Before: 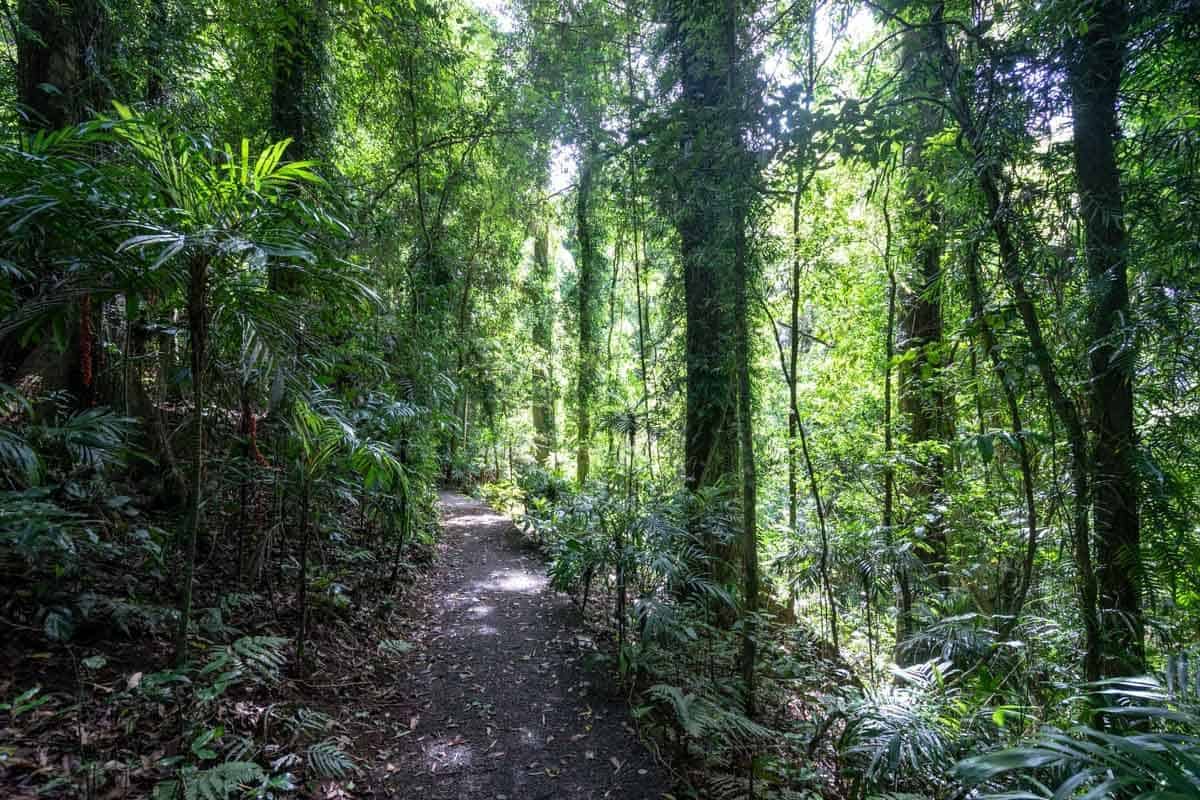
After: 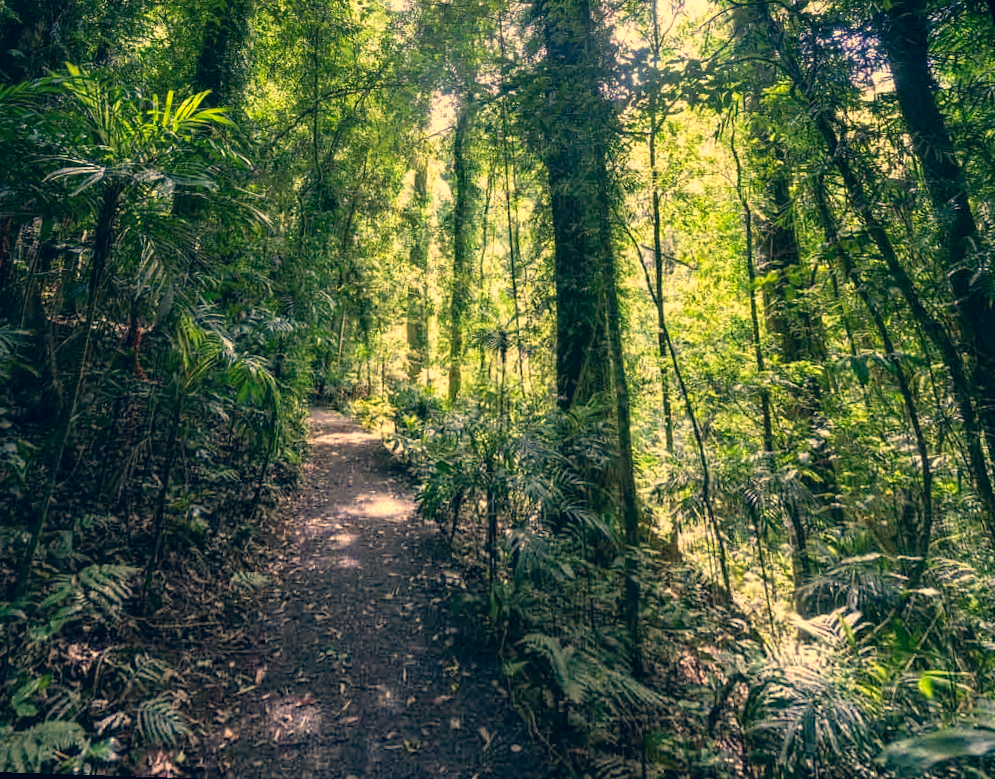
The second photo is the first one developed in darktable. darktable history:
white balance: red 1.123, blue 0.83
color correction: highlights a* 10.32, highlights b* 14.66, shadows a* -9.59, shadows b* -15.02
rotate and perspective: rotation 0.72°, lens shift (vertical) -0.352, lens shift (horizontal) -0.051, crop left 0.152, crop right 0.859, crop top 0.019, crop bottom 0.964
